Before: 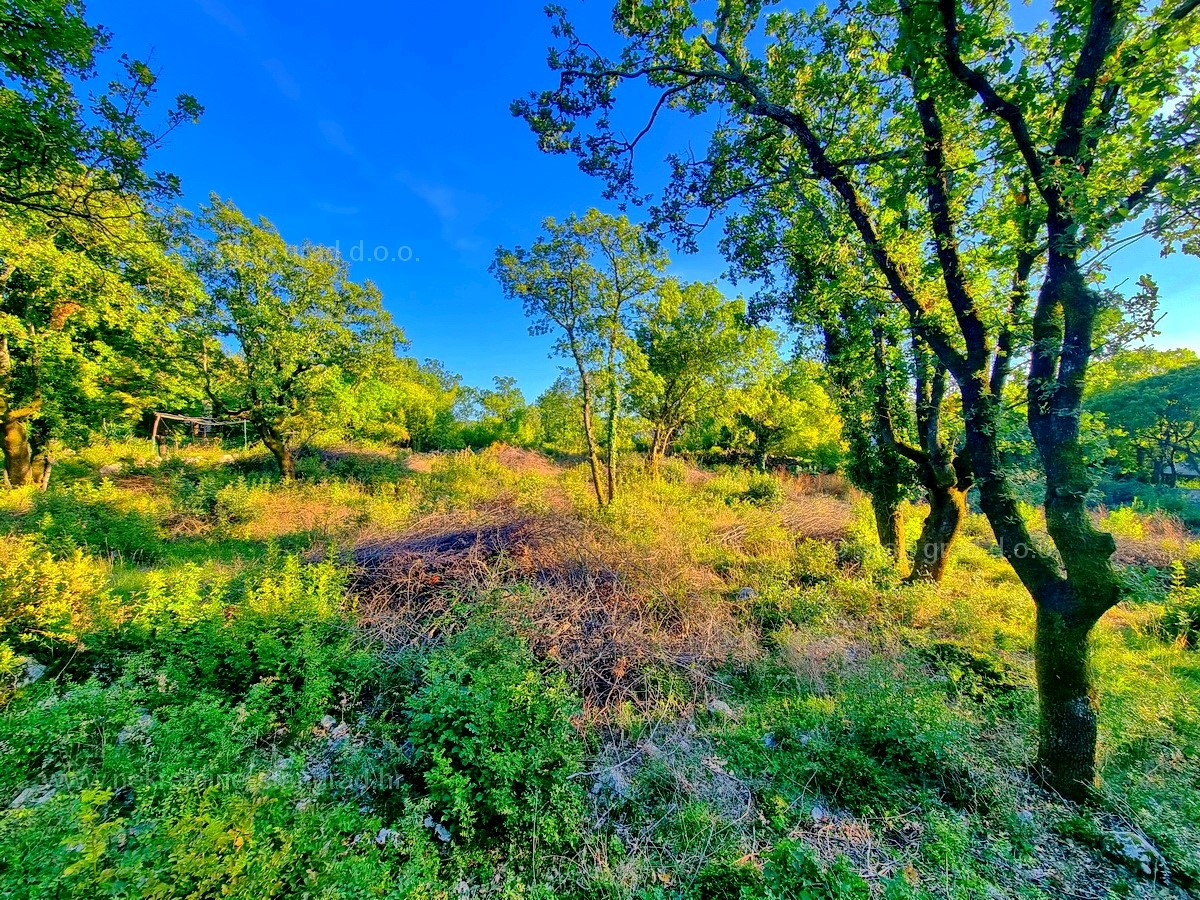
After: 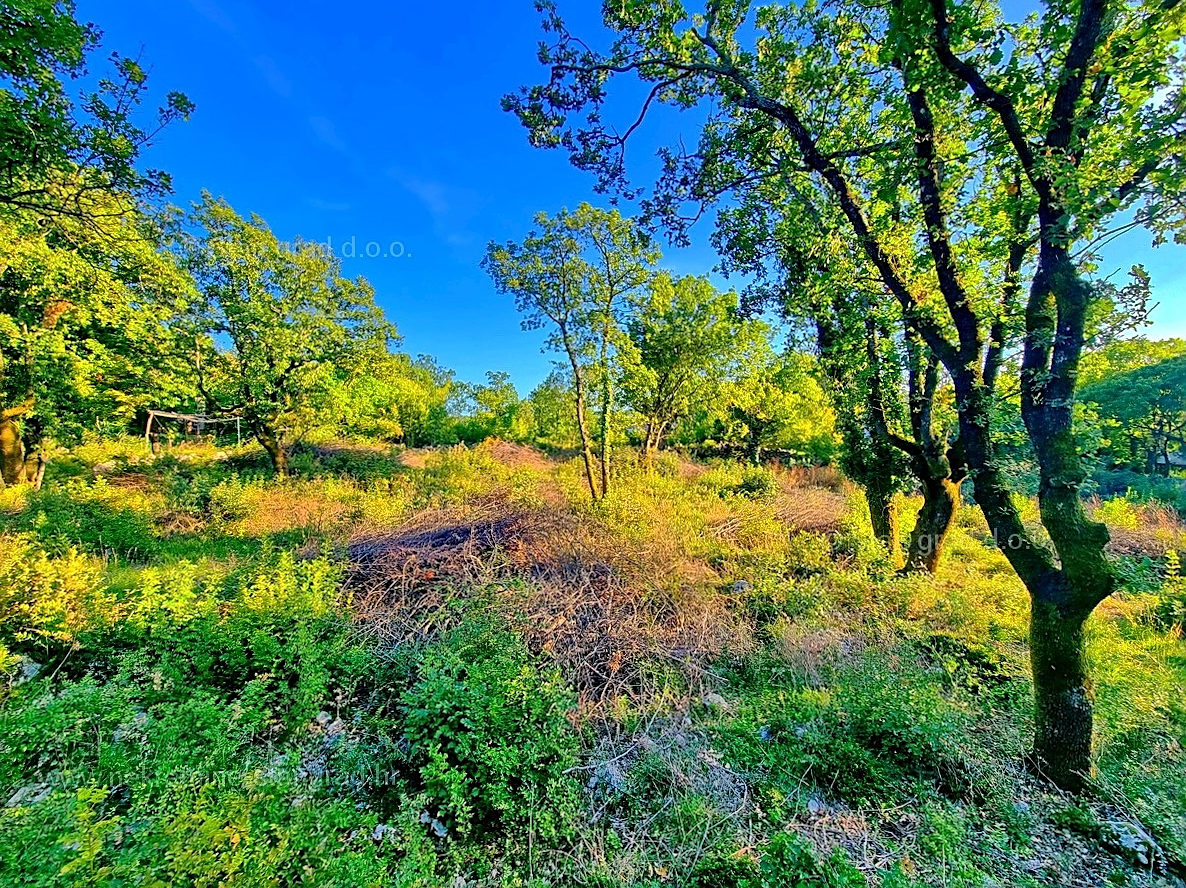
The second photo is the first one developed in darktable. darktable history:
rotate and perspective: rotation -0.45°, automatic cropping original format, crop left 0.008, crop right 0.992, crop top 0.012, crop bottom 0.988
sharpen: on, module defaults
exposure: compensate highlight preservation false
